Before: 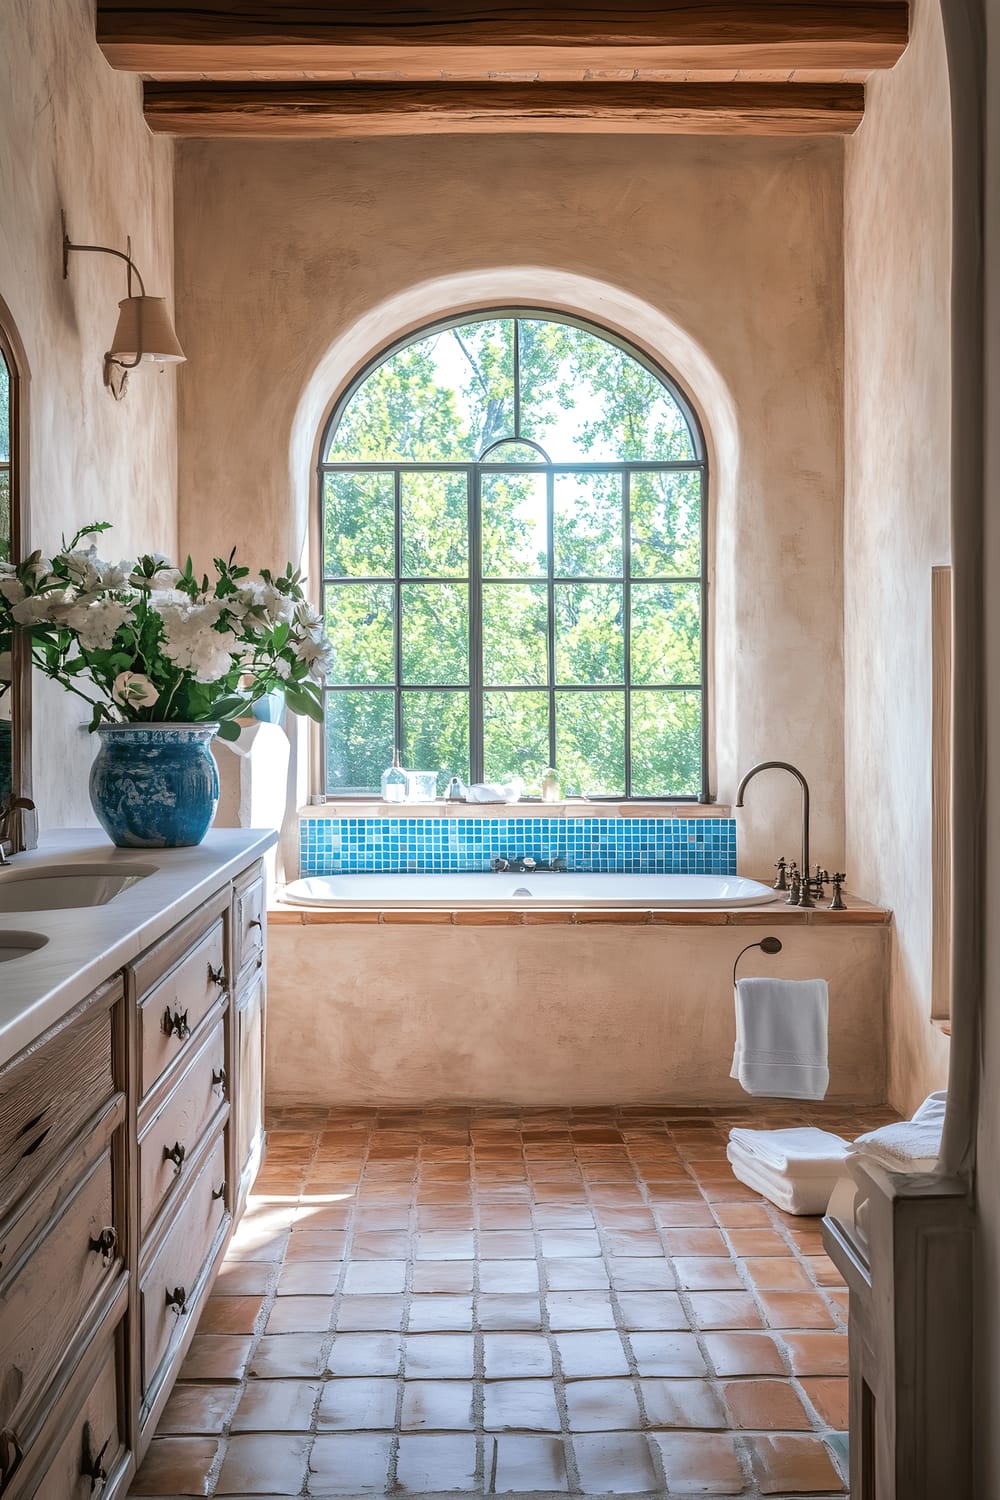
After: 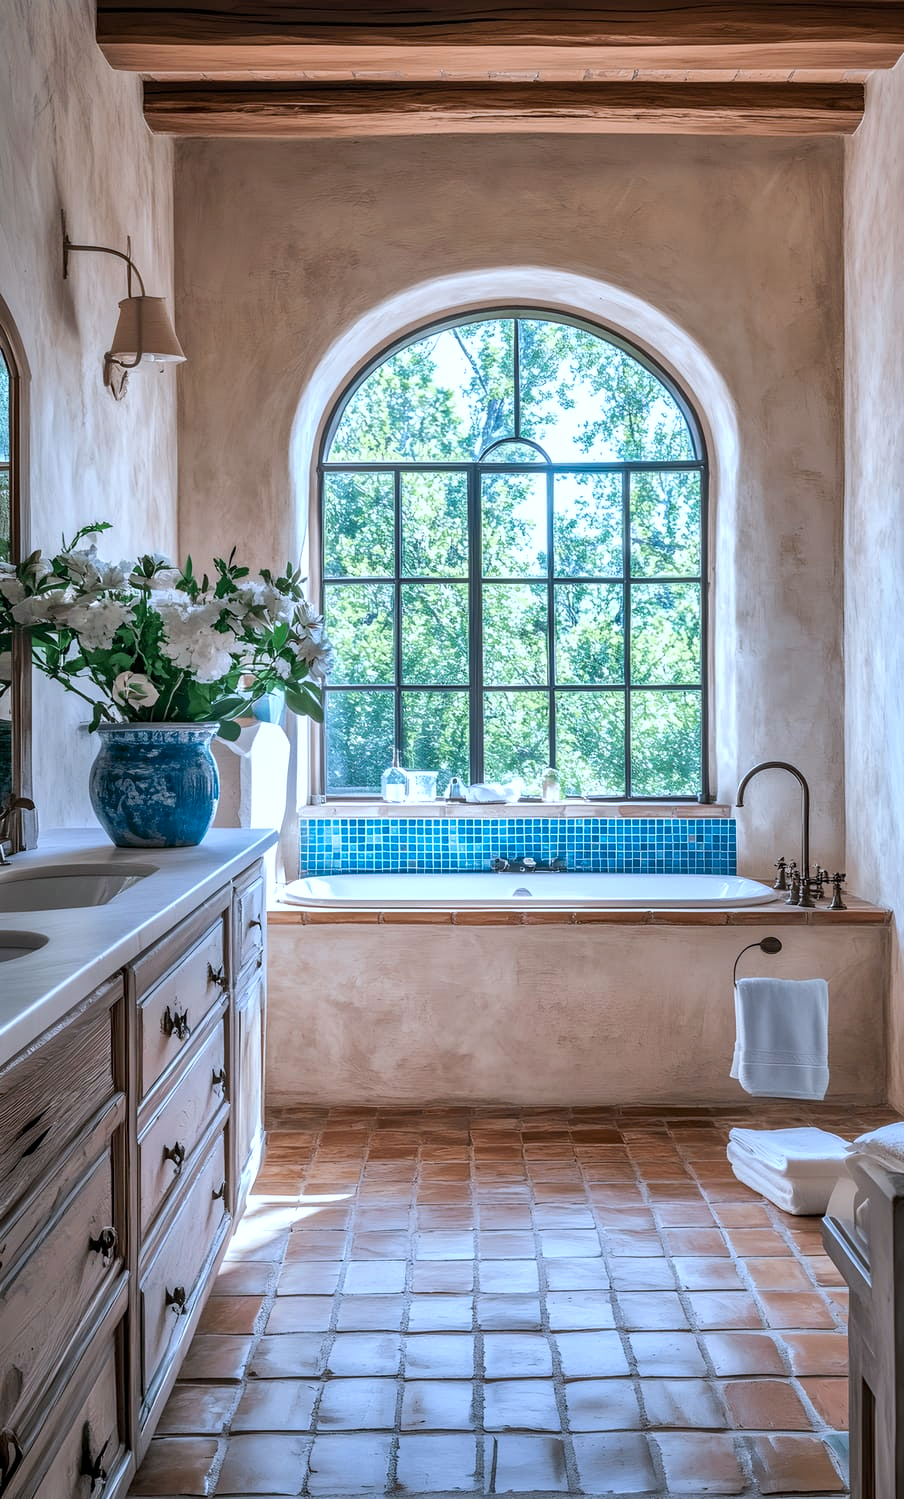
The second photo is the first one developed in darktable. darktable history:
local contrast: on, module defaults
color calibration: gray › normalize channels true, x 0.381, y 0.391, temperature 4088.95 K, gamut compression 0.006
crop: right 9.507%, bottom 0.02%
shadows and highlights: low approximation 0.01, soften with gaussian
